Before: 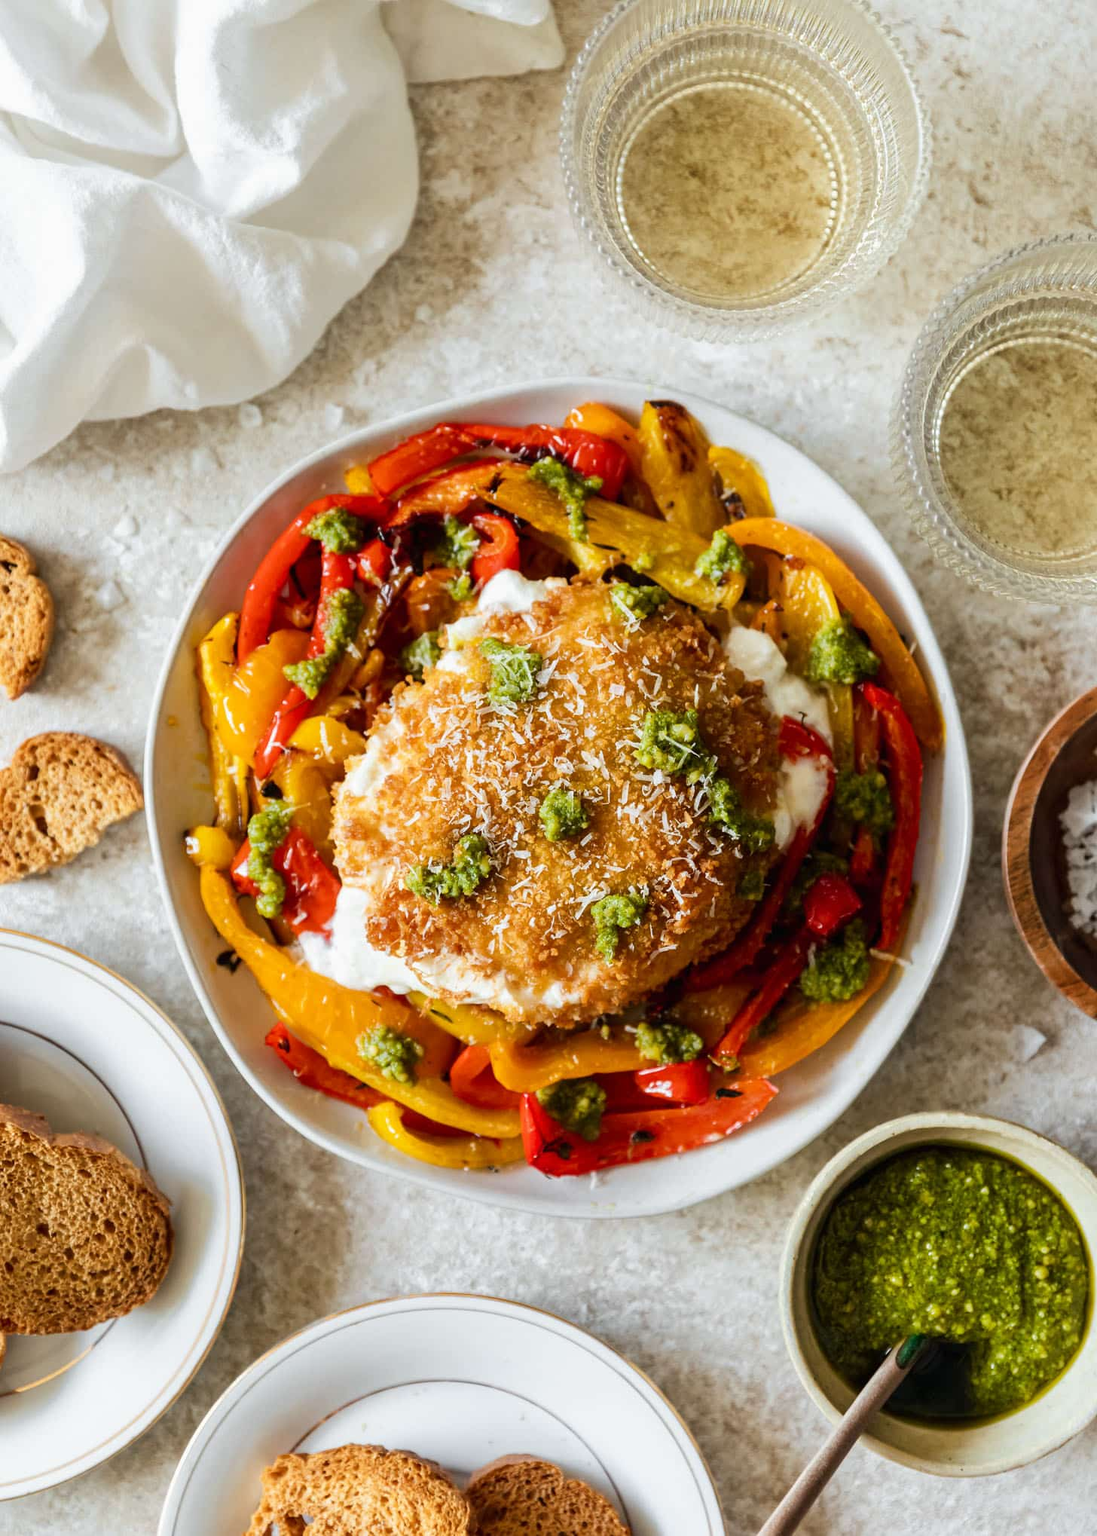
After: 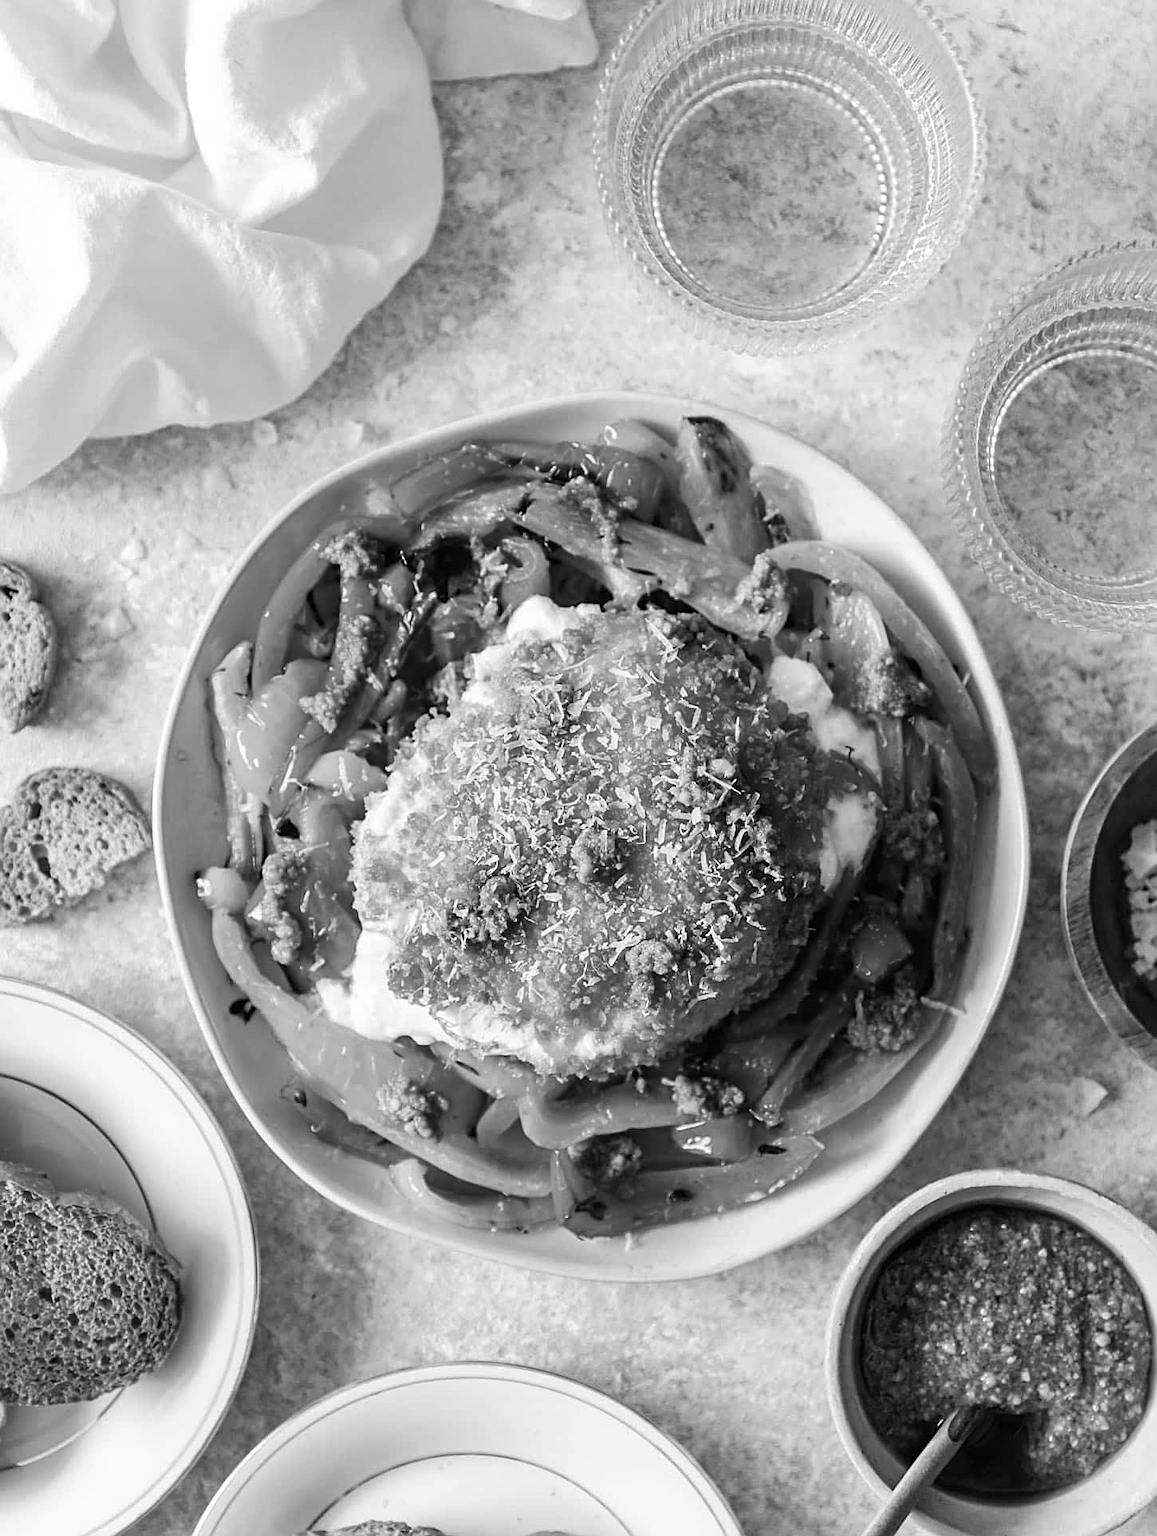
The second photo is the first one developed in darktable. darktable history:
white balance: red 1.042, blue 1.17
crop: top 0.448%, right 0.264%, bottom 5.045%
sharpen: on, module defaults
monochrome: a 2.21, b -1.33, size 2.2
